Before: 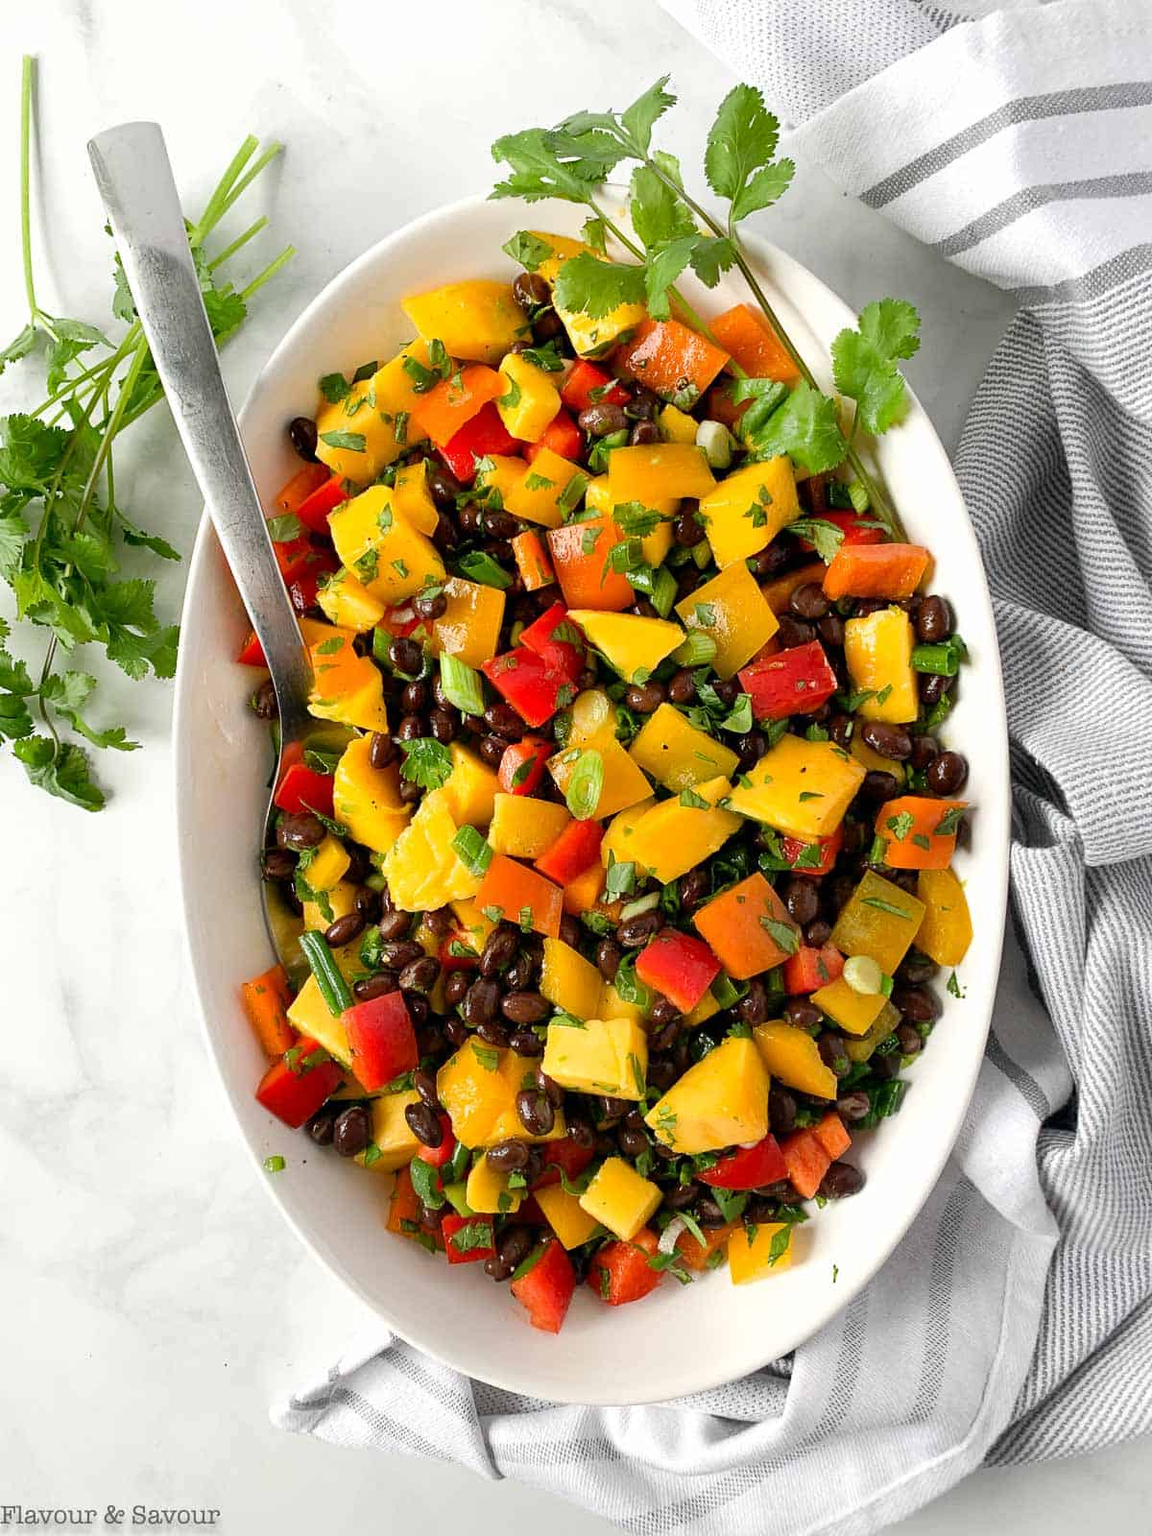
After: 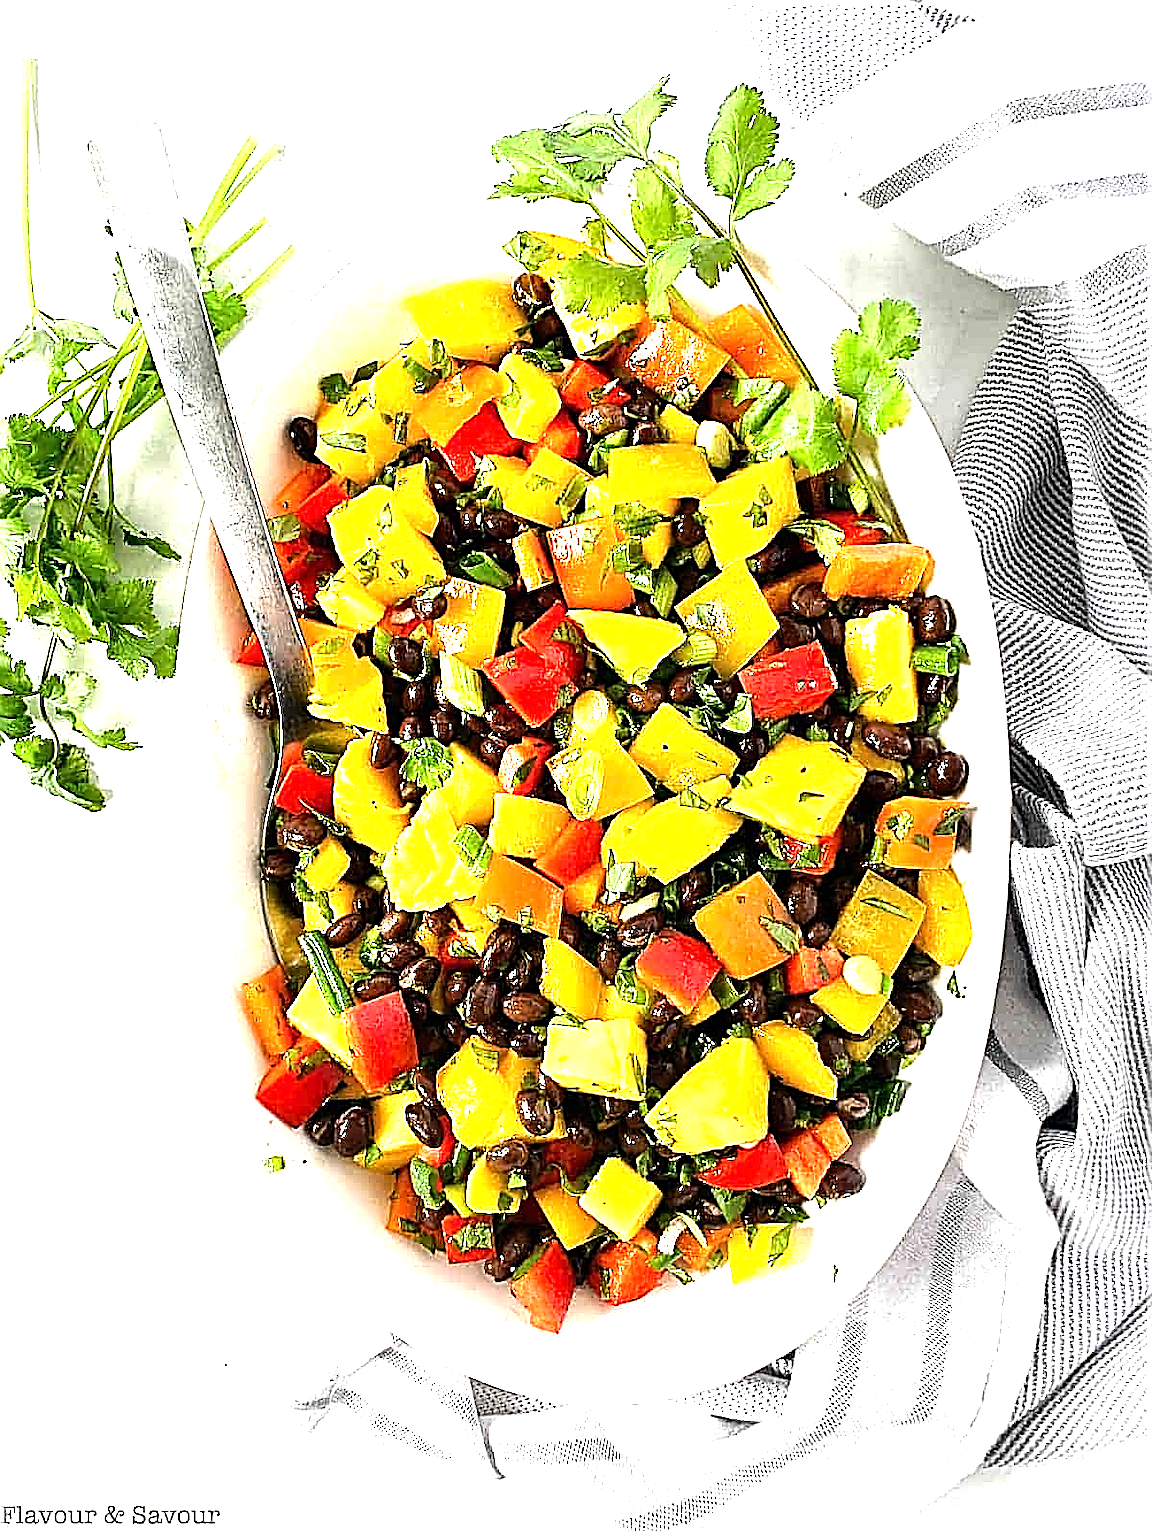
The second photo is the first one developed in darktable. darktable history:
sharpen: amount 1.861
exposure: exposure 0.943 EV, compensate highlight preservation false
tone equalizer: -8 EV -0.75 EV, -7 EV -0.7 EV, -6 EV -0.6 EV, -5 EV -0.4 EV, -3 EV 0.4 EV, -2 EV 0.6 EV, -1 EV 0.7 EV, +0 EV 0.75 EV, edges refinement/feathering 500, mask exposure compensation -1.57 EV, preserve details no
